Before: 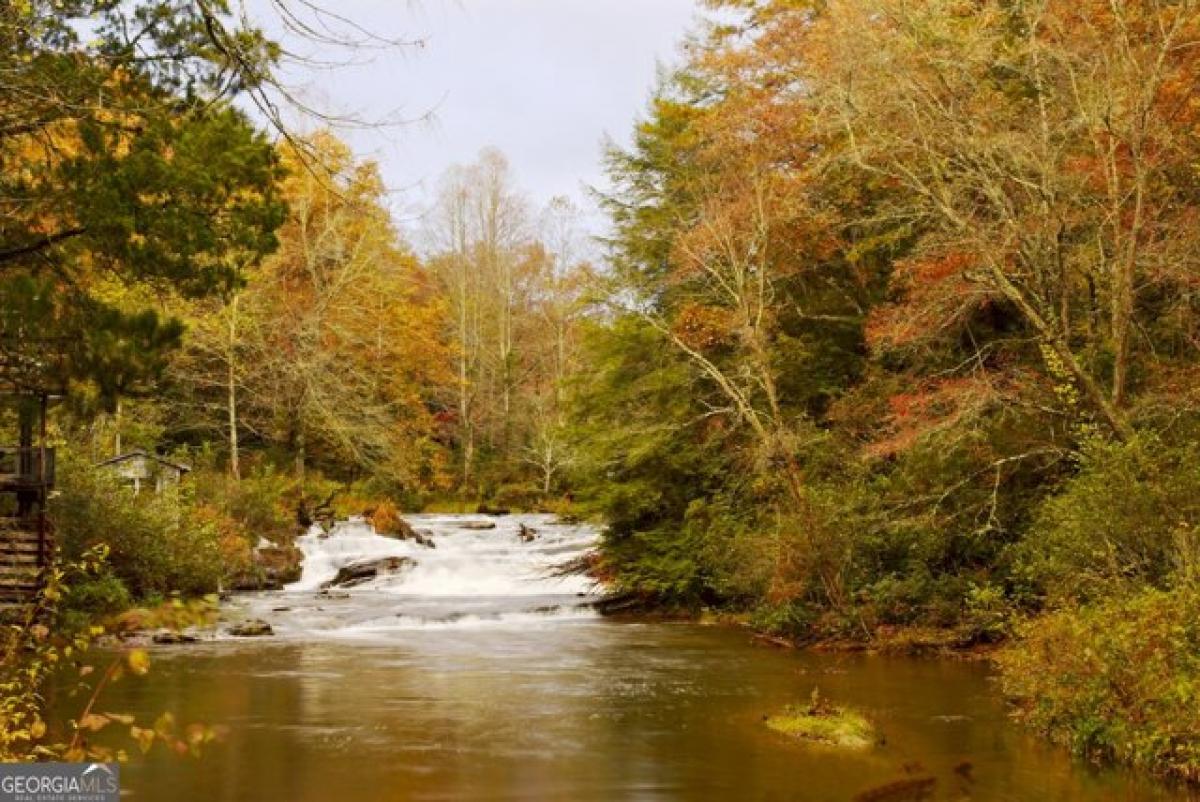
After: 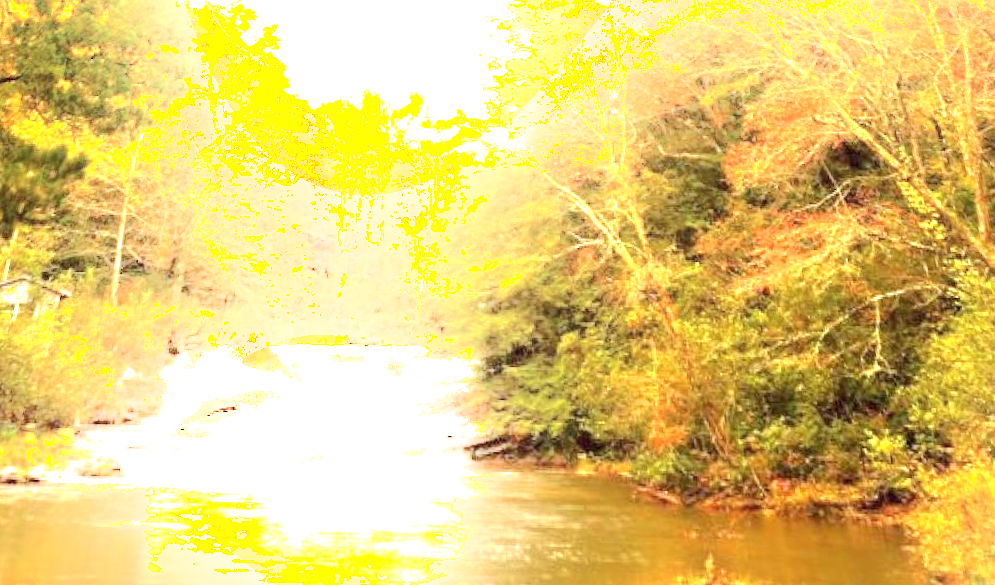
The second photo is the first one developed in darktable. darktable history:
shadows and highlights: highlights 70.7, soften with gaussian
exposure: black level correction 0, exposure 2.088 EV, compensate exposure bias true, compensate highlight preservation false
levels: mode automatic
crop: top 11.038%, bottom 13.962%
rotate and perspective: rotation 0.72°, lens shift (vertical) -0.352, lens shift (horizontal) -0.051, crop left 0.152, crop right 0.859, crop top 0.019, crop bottom 0.964
